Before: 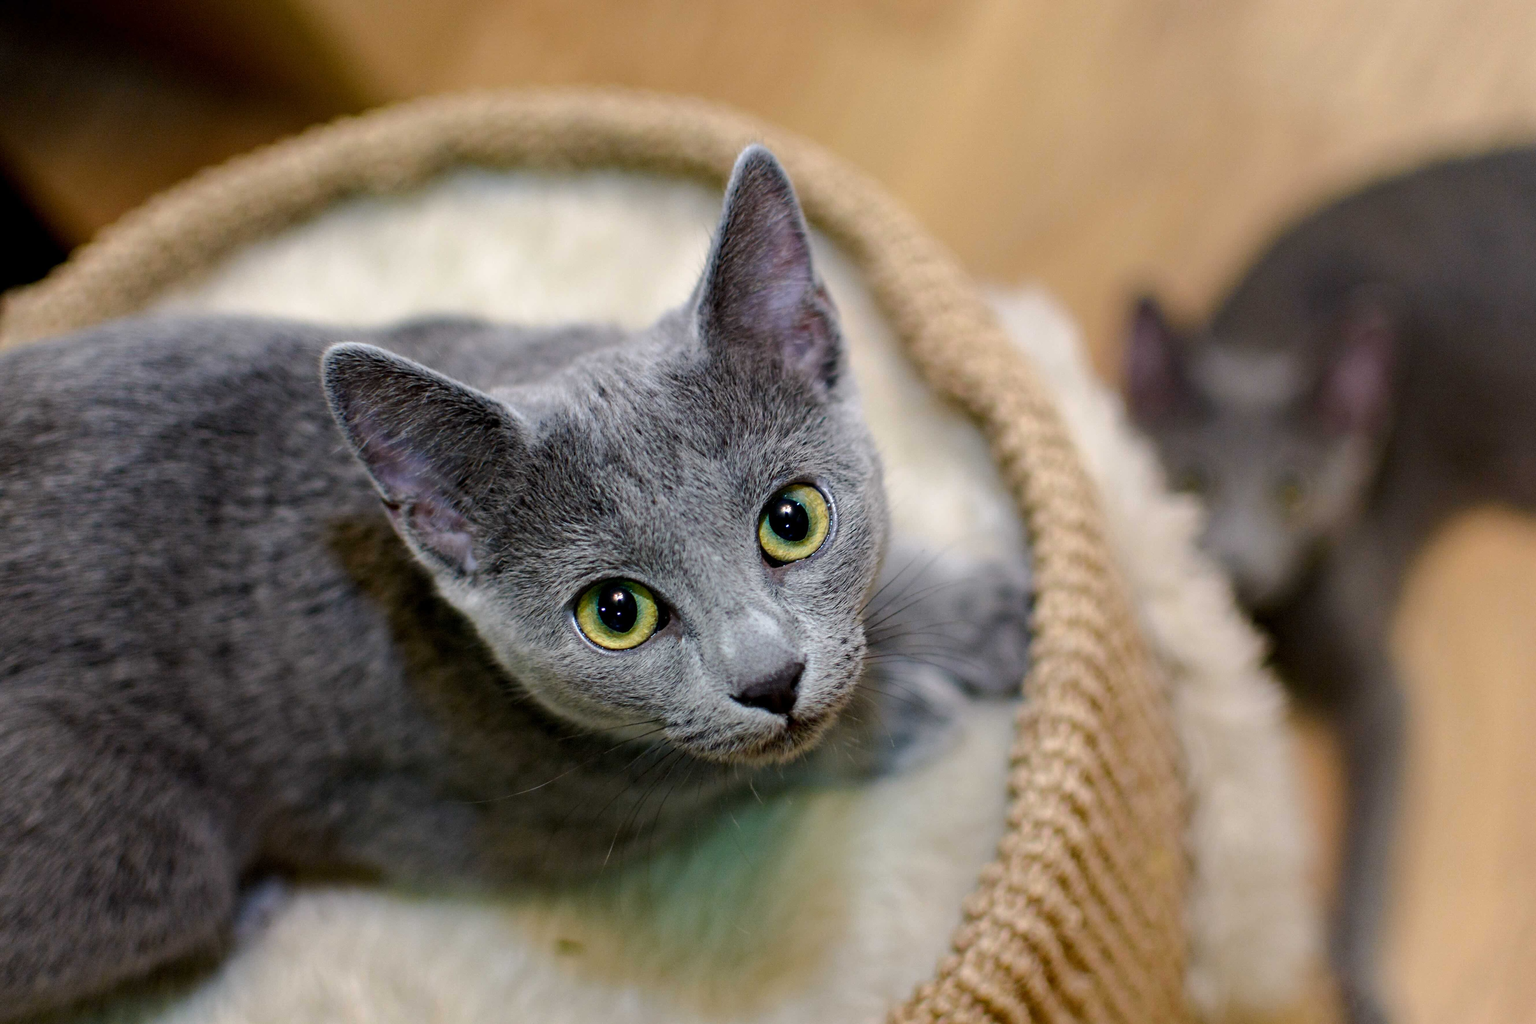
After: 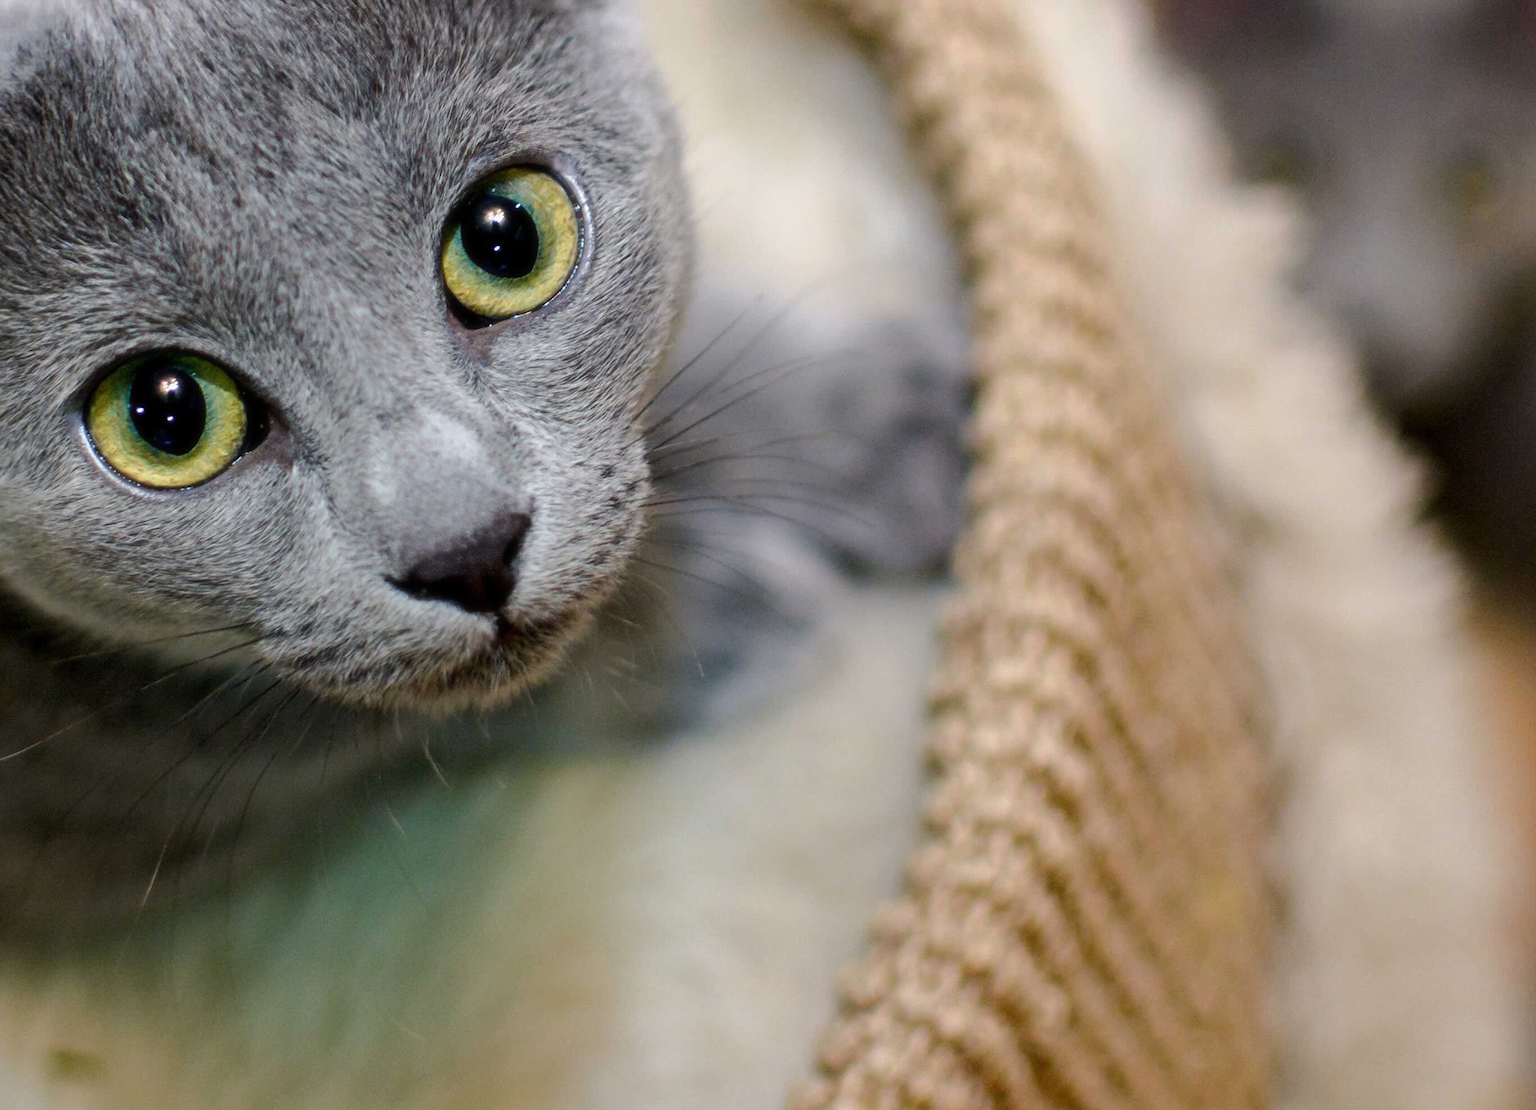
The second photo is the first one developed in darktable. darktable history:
crop: left 34.583%, top 38.862%, right 13.824%, bottom 5.175%
haze removal: strength -0.114, compatibility mode true, adaptive false
